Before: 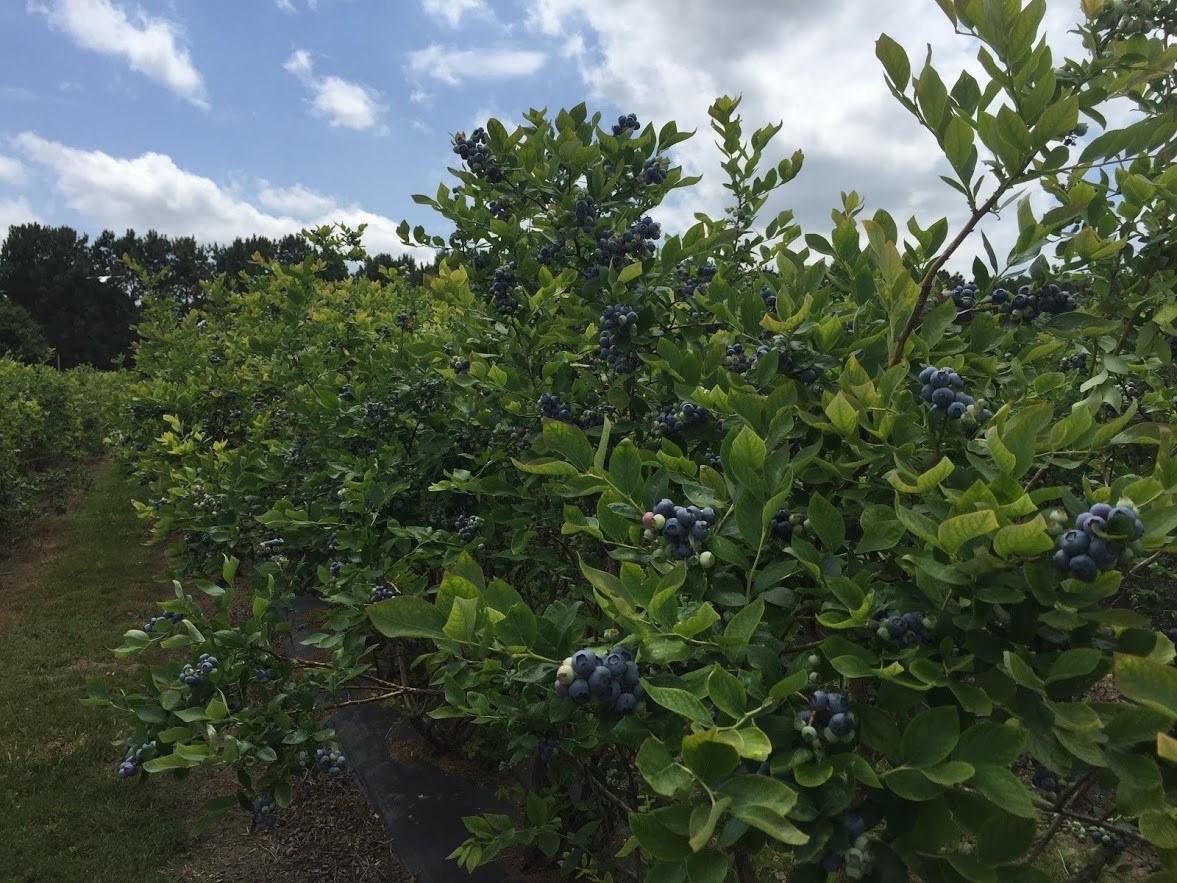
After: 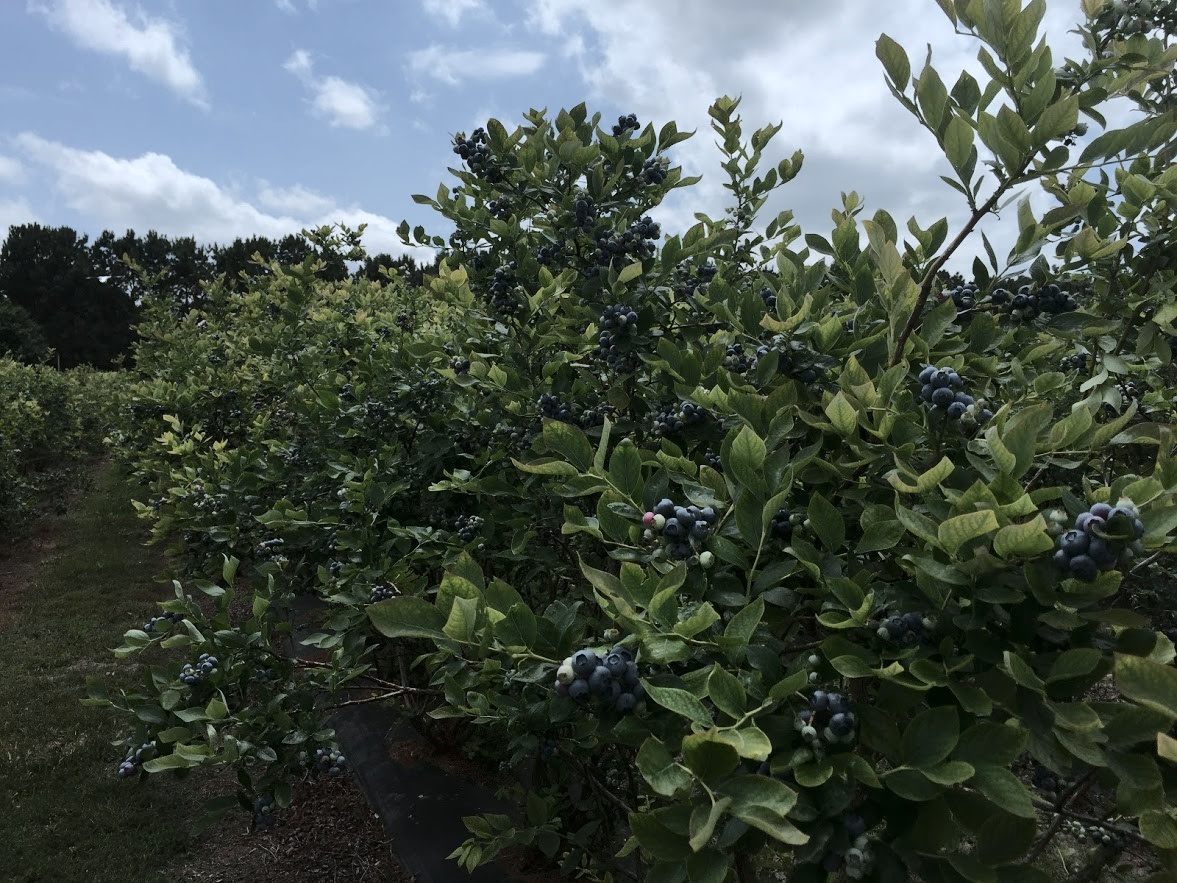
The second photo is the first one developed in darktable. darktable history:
tone curve: curves: ch0 [(0, 0) (0.058, 0.022) (0.265, 0.208) (0.41, 0.417) (0.485, 0.524) (0.638, 0.673) (0.845, 0.828) (0.994, 0.964)]; ch1 [(0, 0) (0.136, 0.146) (0.317, 0.34) (0.382, 0.408) (0.469, 0.482) (0.498, 0.497) (0.557, 0.573) (0.644, 0.643) (0.725, 0.765) (1, 1)]; ch2 [(0, 0) (0.352, 0.403) (0.45, 0.469) (0.502, 0.504) (0.54, 0.524) (0.592, 0.566) (0.638, 0.599) (1, 1)], color space Lab, independent channels, preserve colors none
color correction: highlights a* -0.772, highlights b* -8.92
